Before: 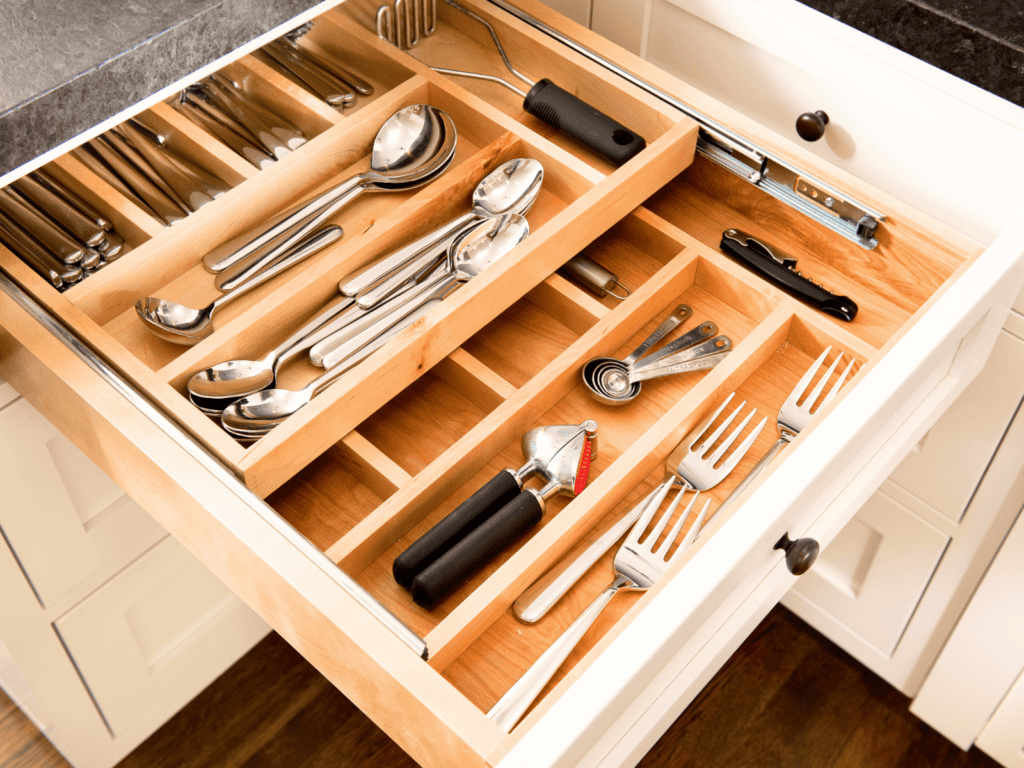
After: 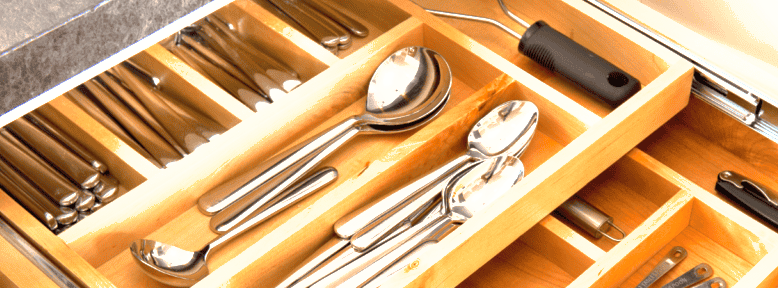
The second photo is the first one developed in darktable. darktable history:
crop: left 0.577%, top 7.648%, right 23.442%, bottom 54.832%
shadows and highlights: on, module defaults
exposure: black level correction 0, exposure 0.698 EV, compensate highlight preservation false
